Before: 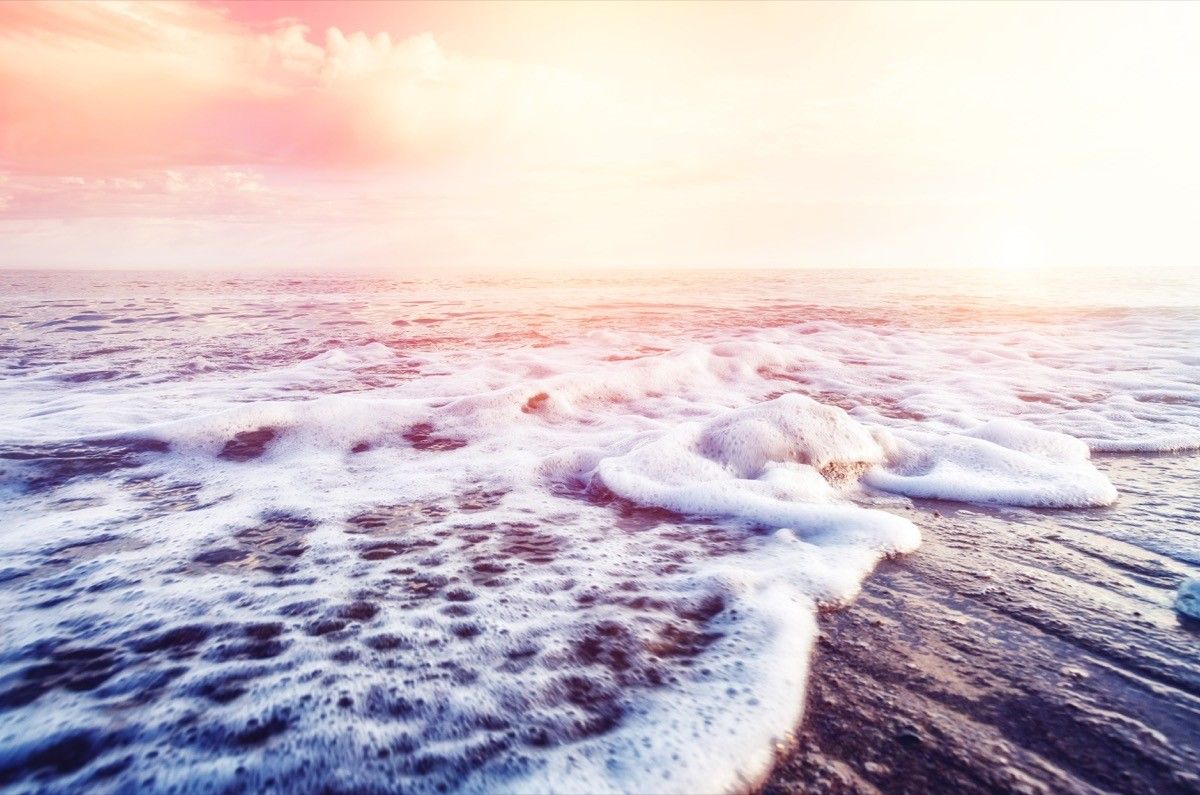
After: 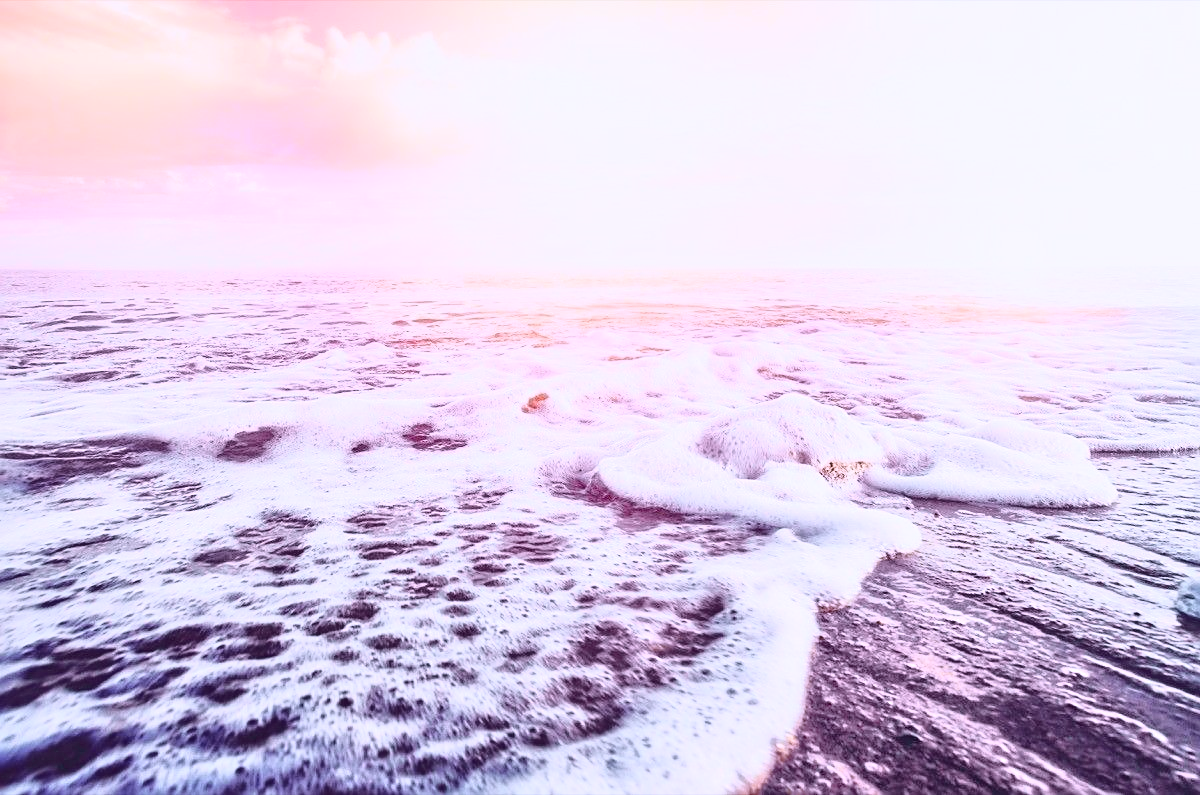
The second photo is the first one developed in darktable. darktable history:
tone curve: curves: ch0 [(0, 0.032) (0.078, 0.052) (0.236, 0.168) (0.43, 0.472) (0.508, 0.566) (0.66, 0.754) (0.79, 0.883) (0.994, 0.974)]; ch1 [(0, 0) (0.161, 0.092) (0.35, 0.33) (0.379, 0.401) (0.456, 0.456) (0.508, 0.501) (0.547, 0.531) (0.573, 0.563) (0.625, 0.602) (0.718, 0.734) (1, 1)]; ch2 [(0, 0) (0.369, 0.427) (0.44, 0.434) (0.502, 0.501) (0.54, 0.537) (0.586, 0.59) (0.621, 0.604) (1, 1)], color space Lab, independent channels, preserve colors none
white balance: red 1.042, blue 1.17
tone equalizer: -8 EV 2 EV, -7 EV 2 EV, -6 EV 2 EV, -5 EV 2 EV, -4 EV 2 EV, -3 EV 1.5 EV, -2 EV 1 EV, -1 EV 0.5 EV
sharpen: on, module defaults
